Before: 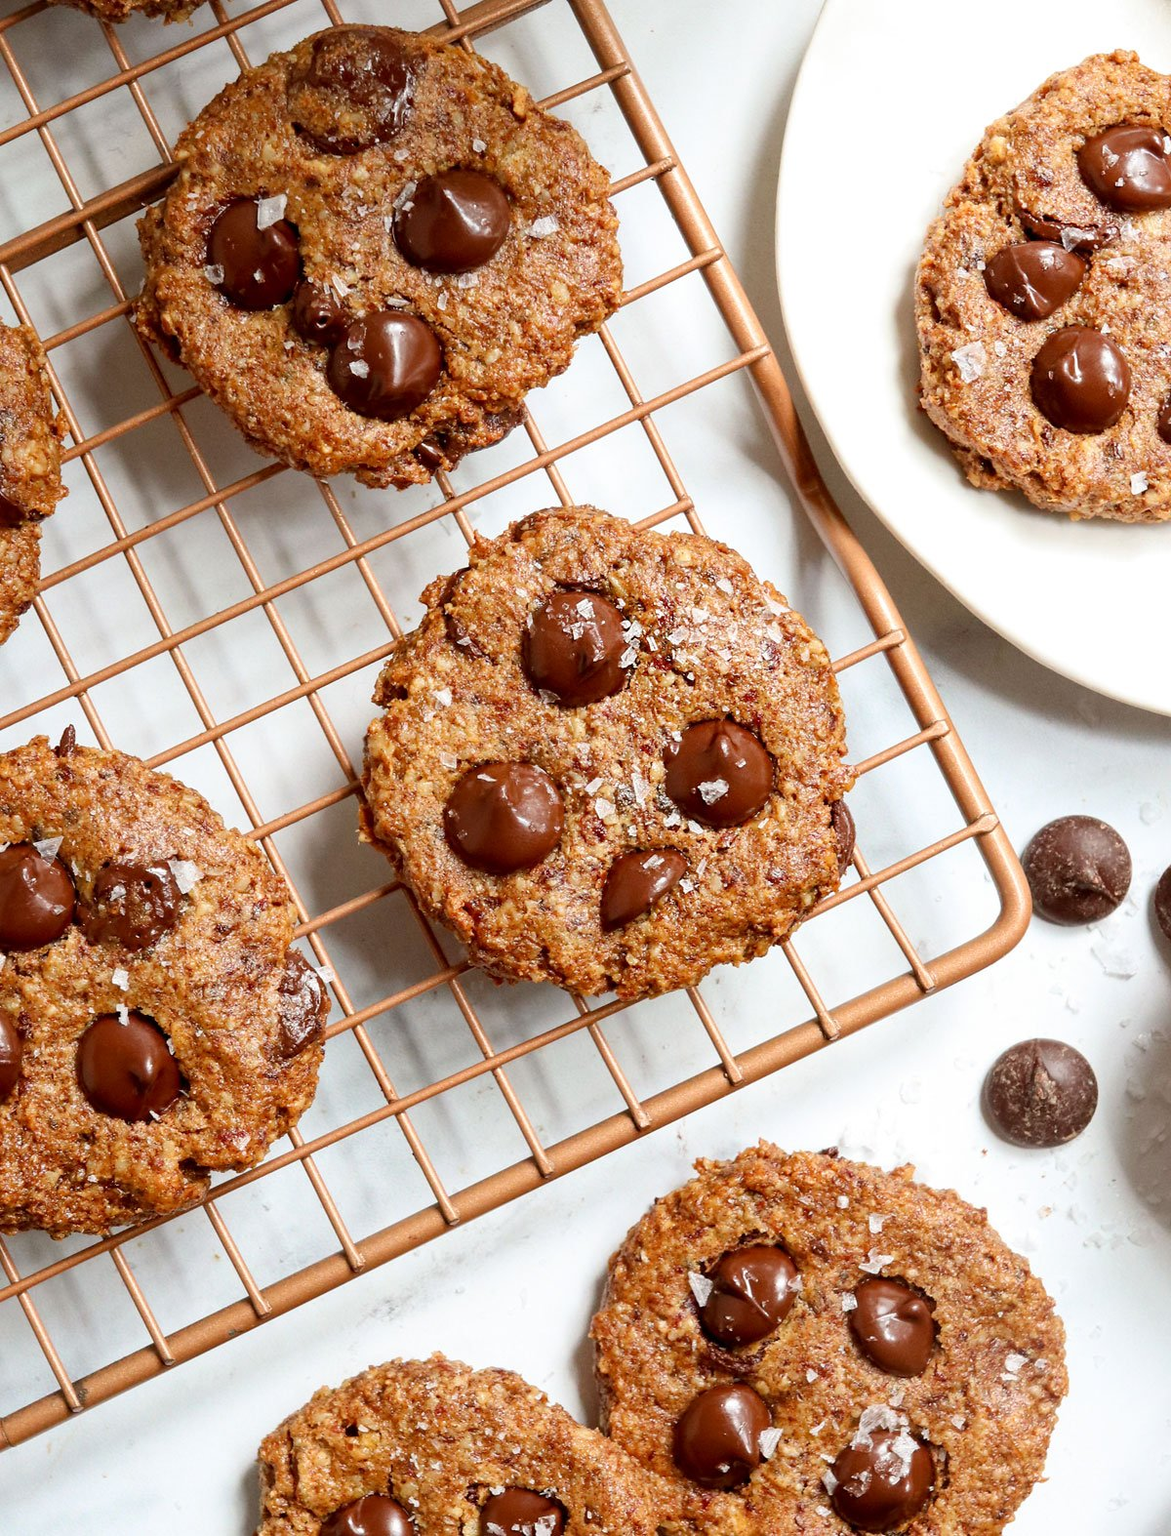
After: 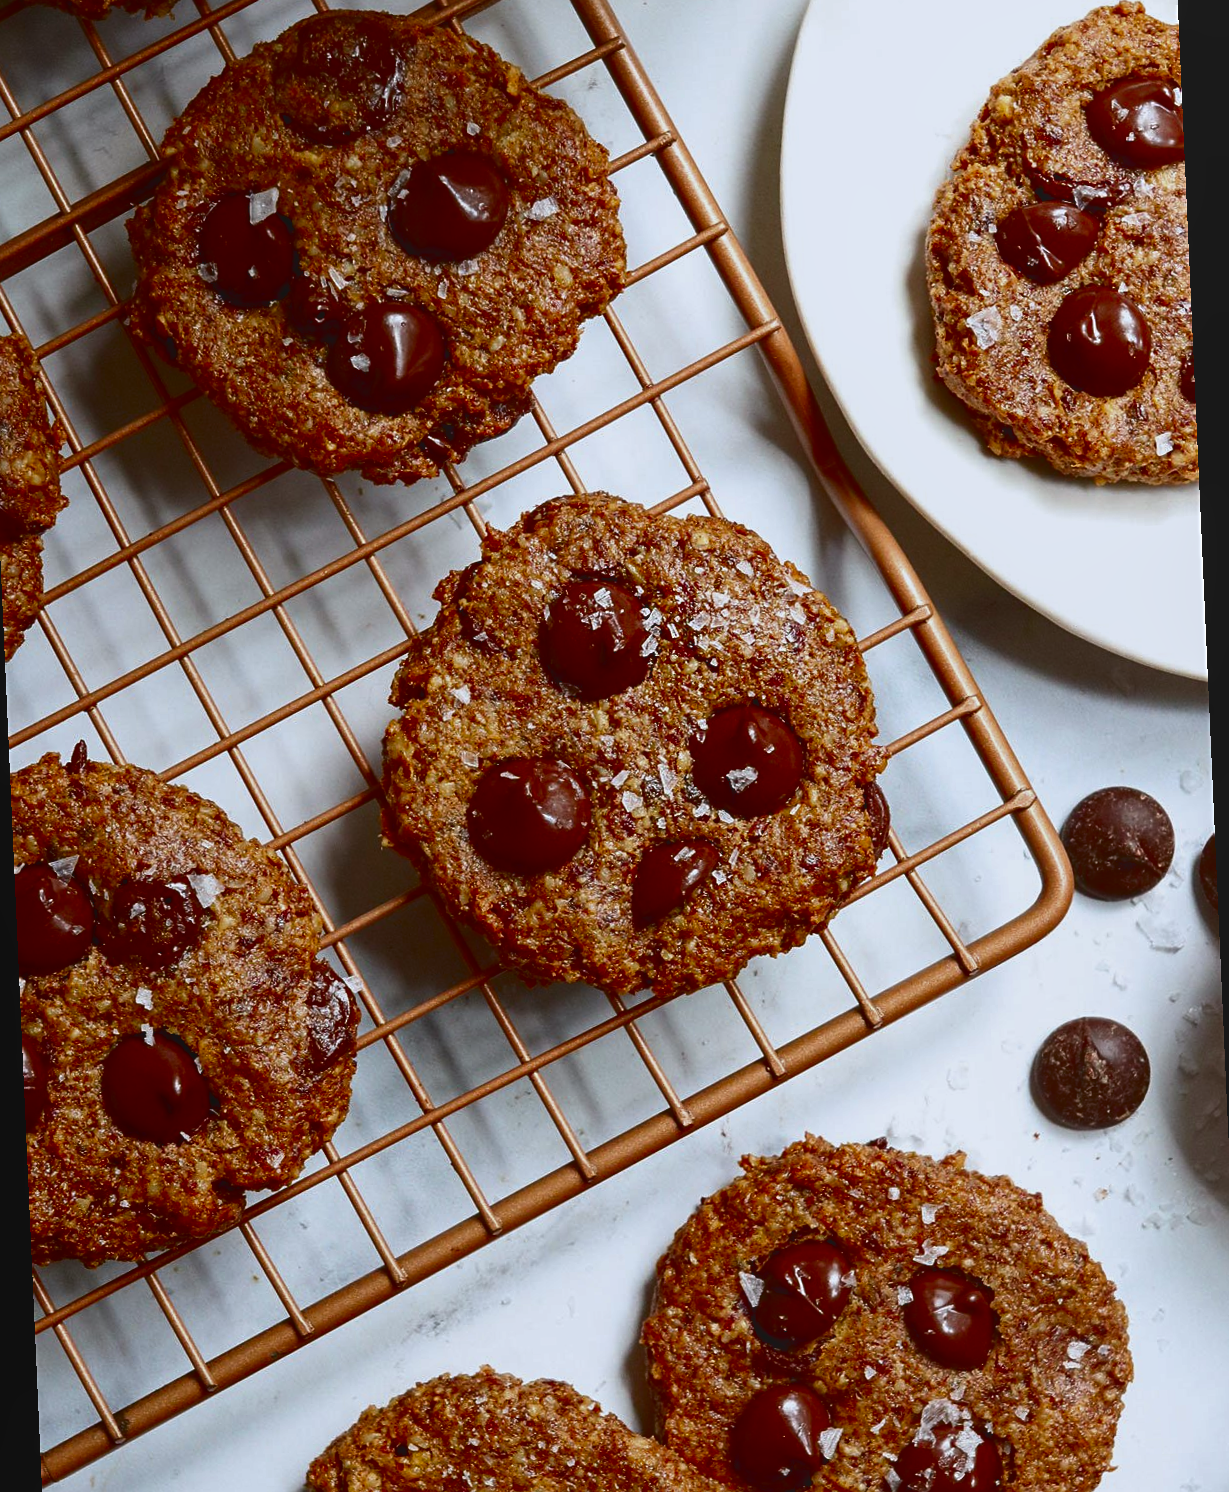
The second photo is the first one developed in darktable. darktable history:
local contrast: highlights 68%, shadows 68%, detail 82%, midtone range 0.325
crop: left 1.964%, top 3.251%, right 1.122%, bottom 4.933%
contrast brightness saturation: contrast 0.09, brightness -0.59, saturation 0.17
sharpen: amount 0.2
rotate and perspective: rotation -2.56°, automatic cropping off
white balance: red 0.974, blue 1.044
